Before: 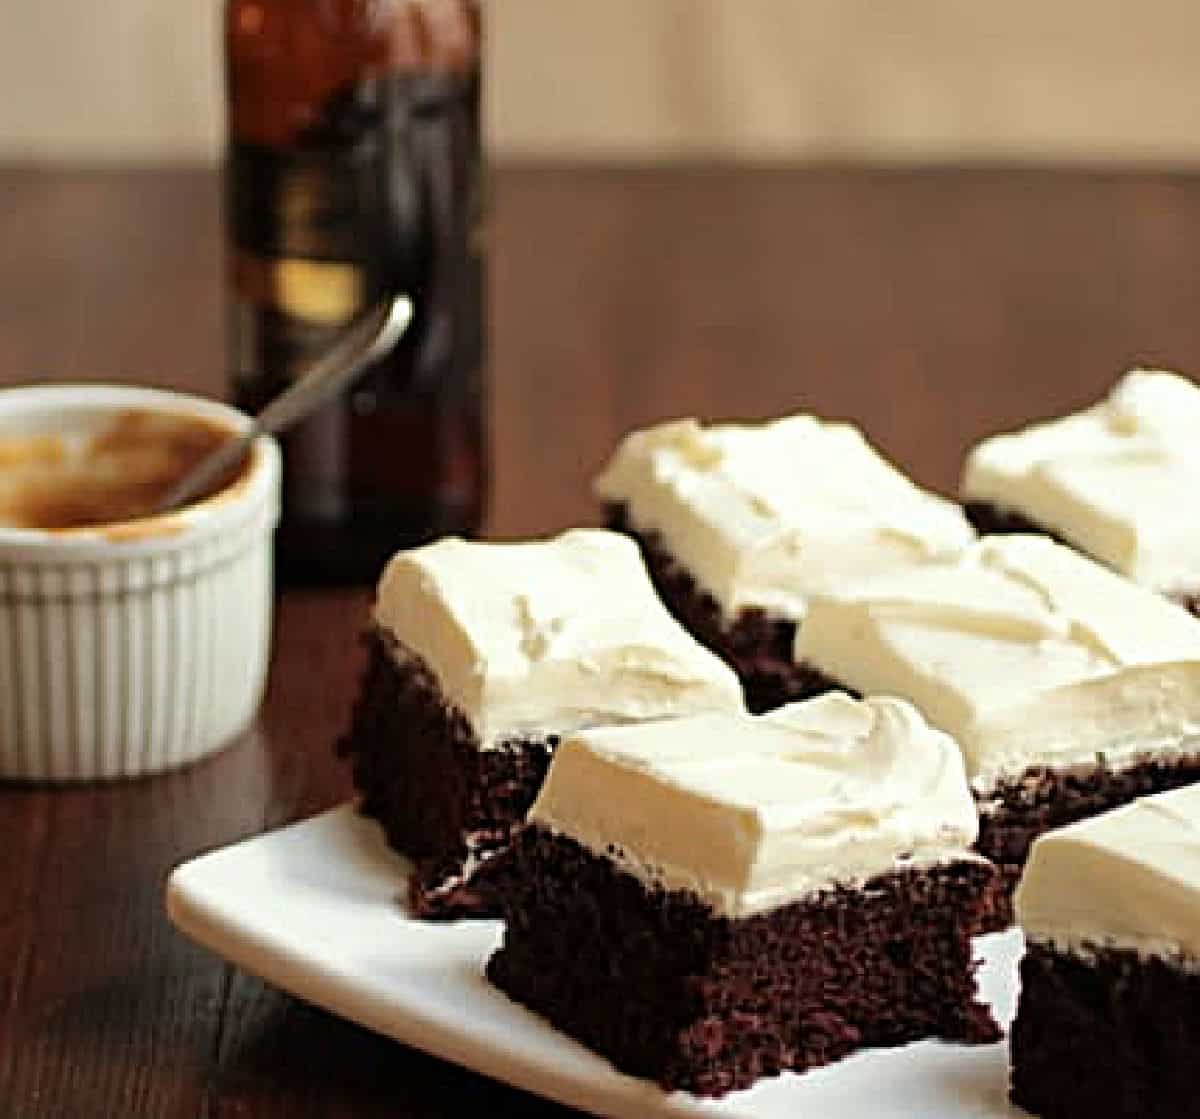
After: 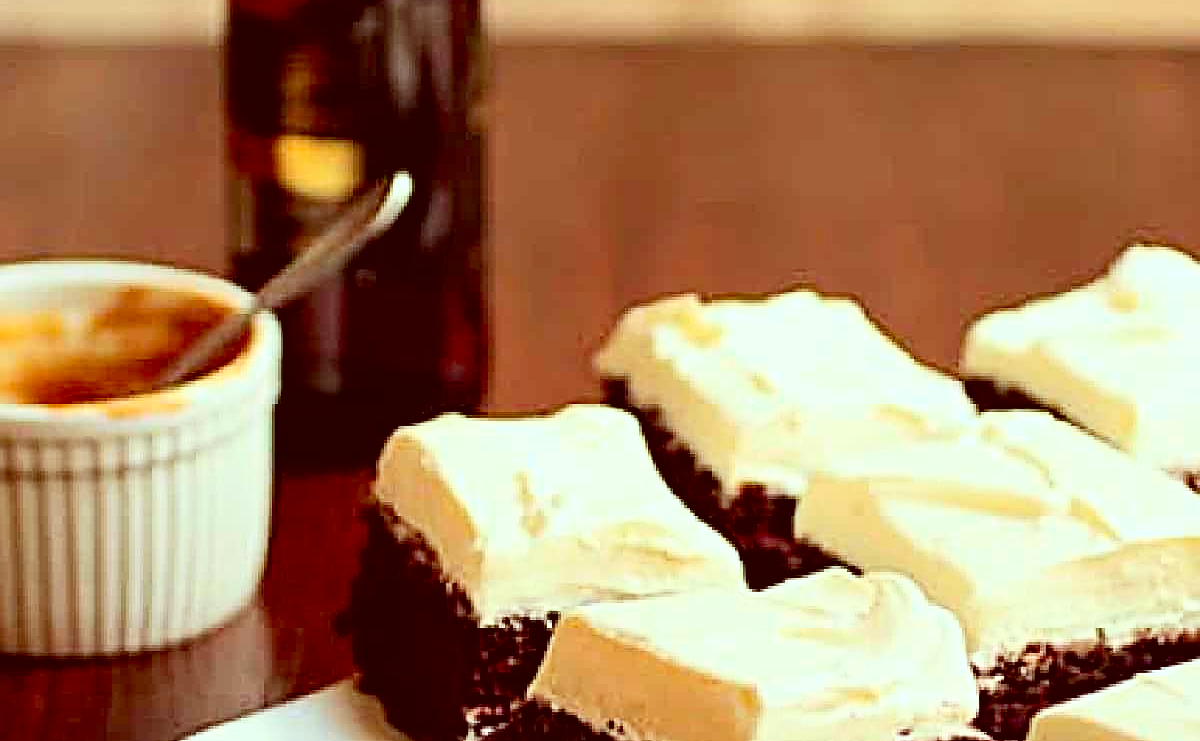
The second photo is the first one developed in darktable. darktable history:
color correction: highlights a* -7.2, highlights b* -0.172, shadows a* 20.31, shadows b* 12.22
contrast brightness saturation: contrast 0.245, brightness 0.242, saturation 0.379
exposure: black level correction 0.009, compensate highlight preservation false
sharpen: on, module defaults
crop: top 11.167%, bottom 22.535%
